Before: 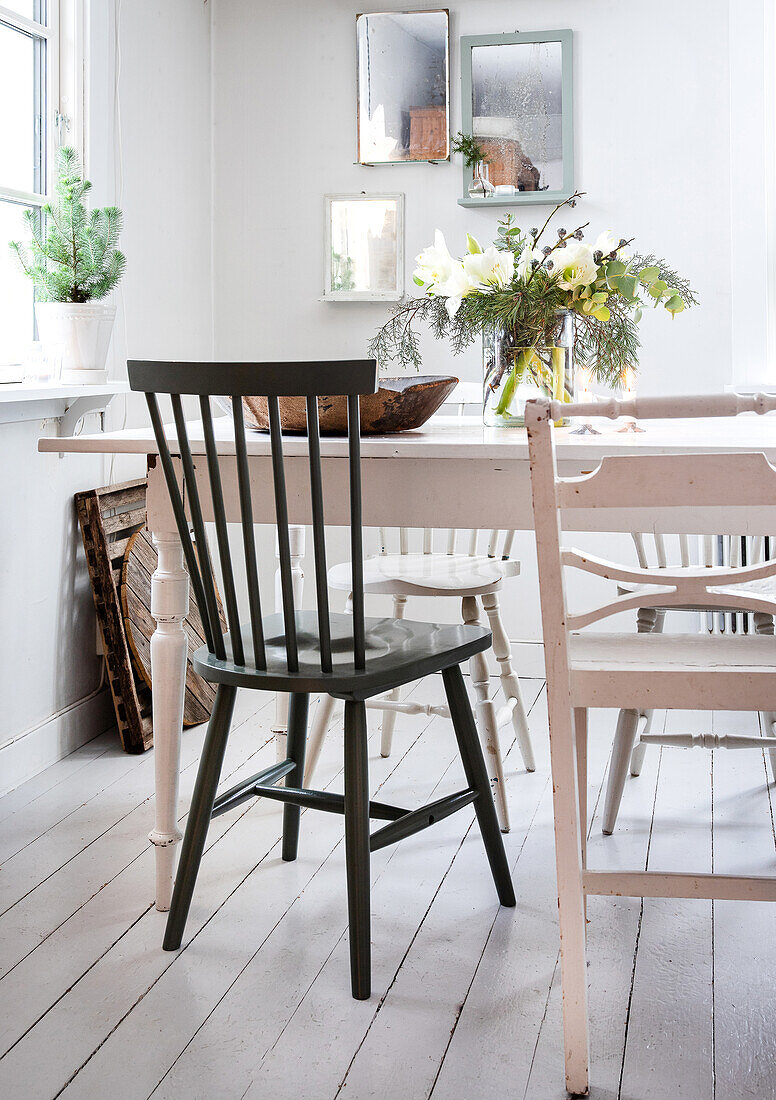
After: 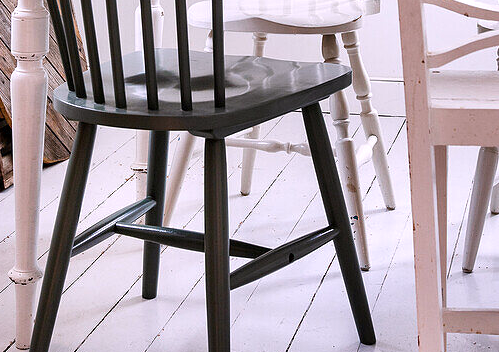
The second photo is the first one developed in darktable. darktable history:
crop: left 18.091%, top 51.13%, right 17.525%, bottom 16.85%
local contrast: mode bilateral grid, contrast 20, coarseness 100, detail 150%, midtone range 0.2
white balance: red 1.05, blue 1.072
